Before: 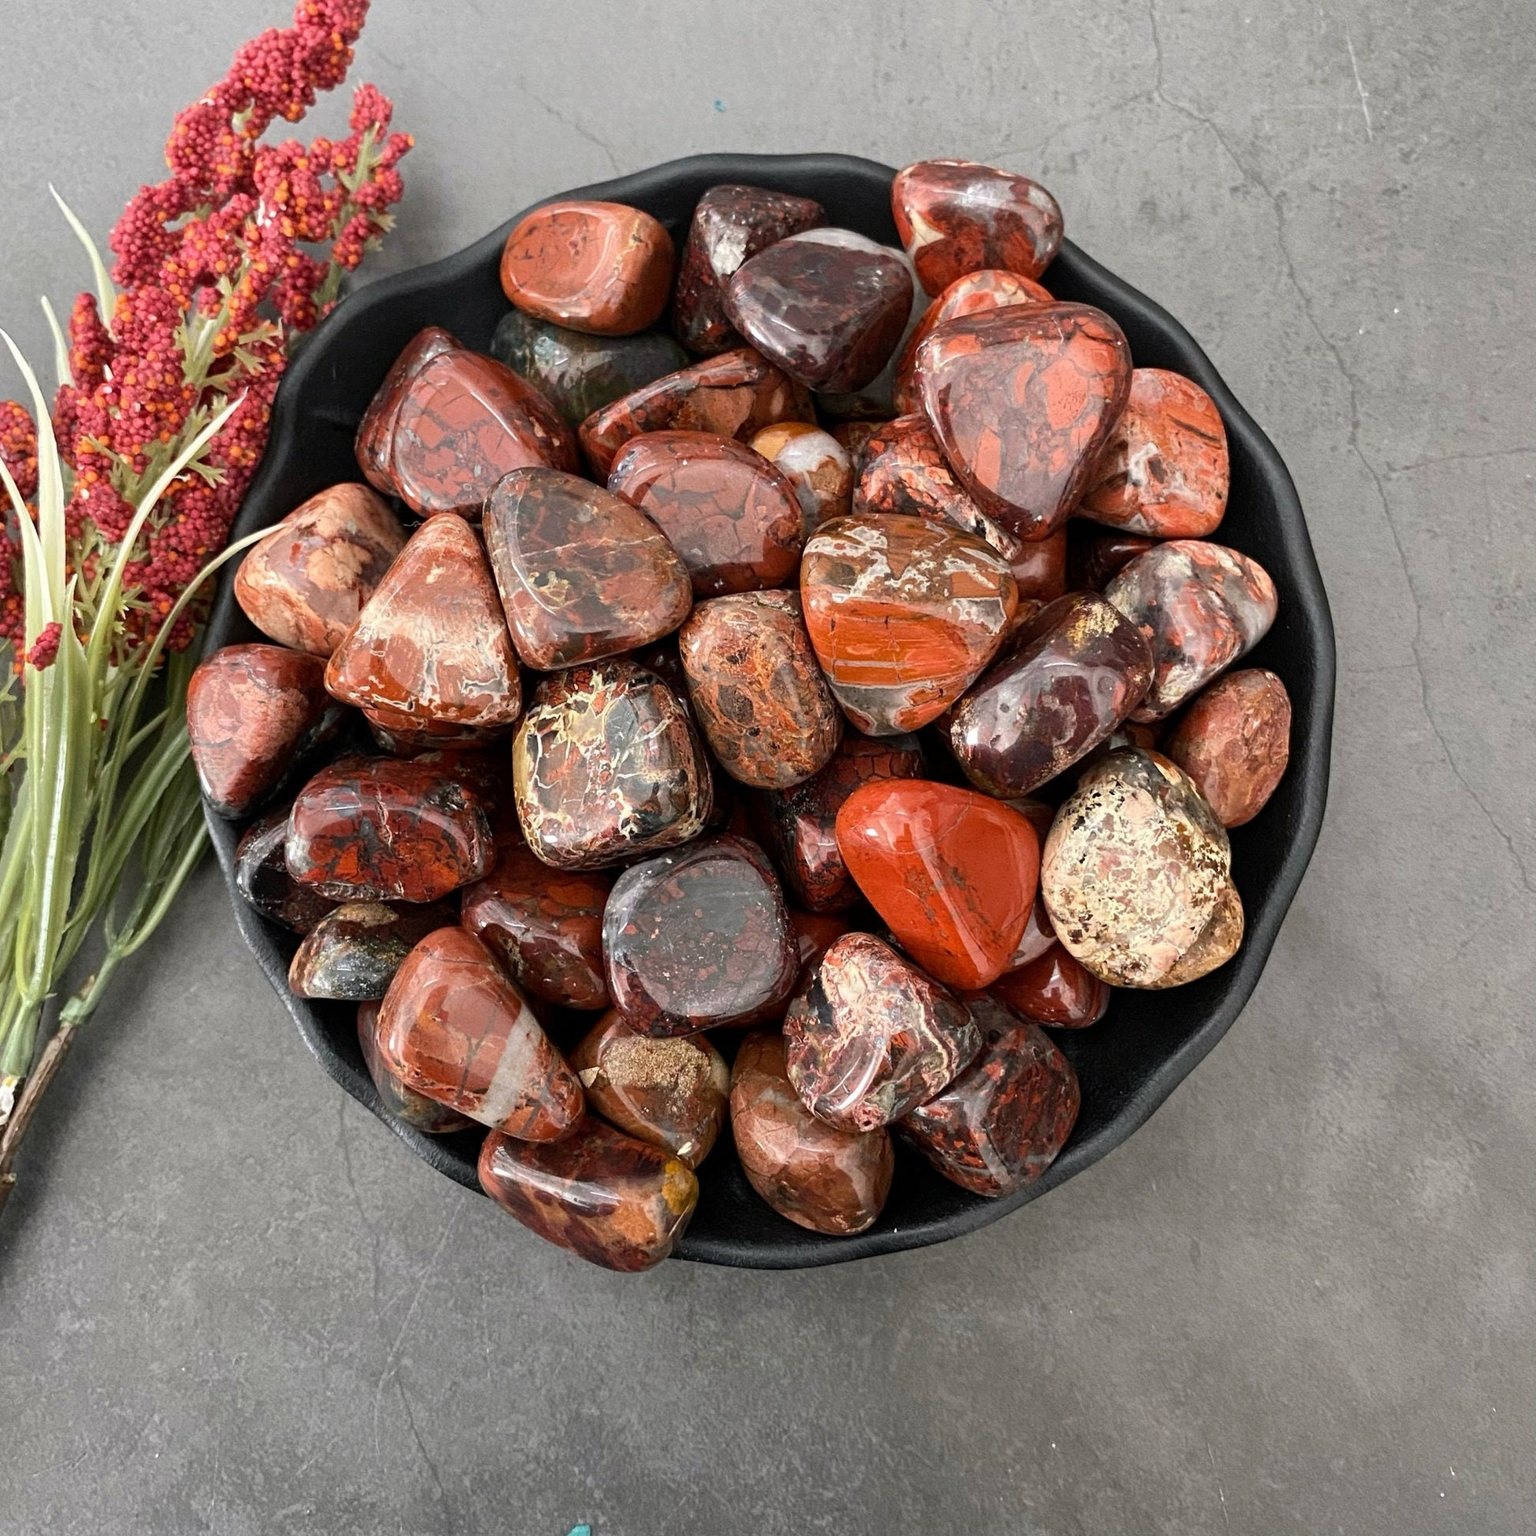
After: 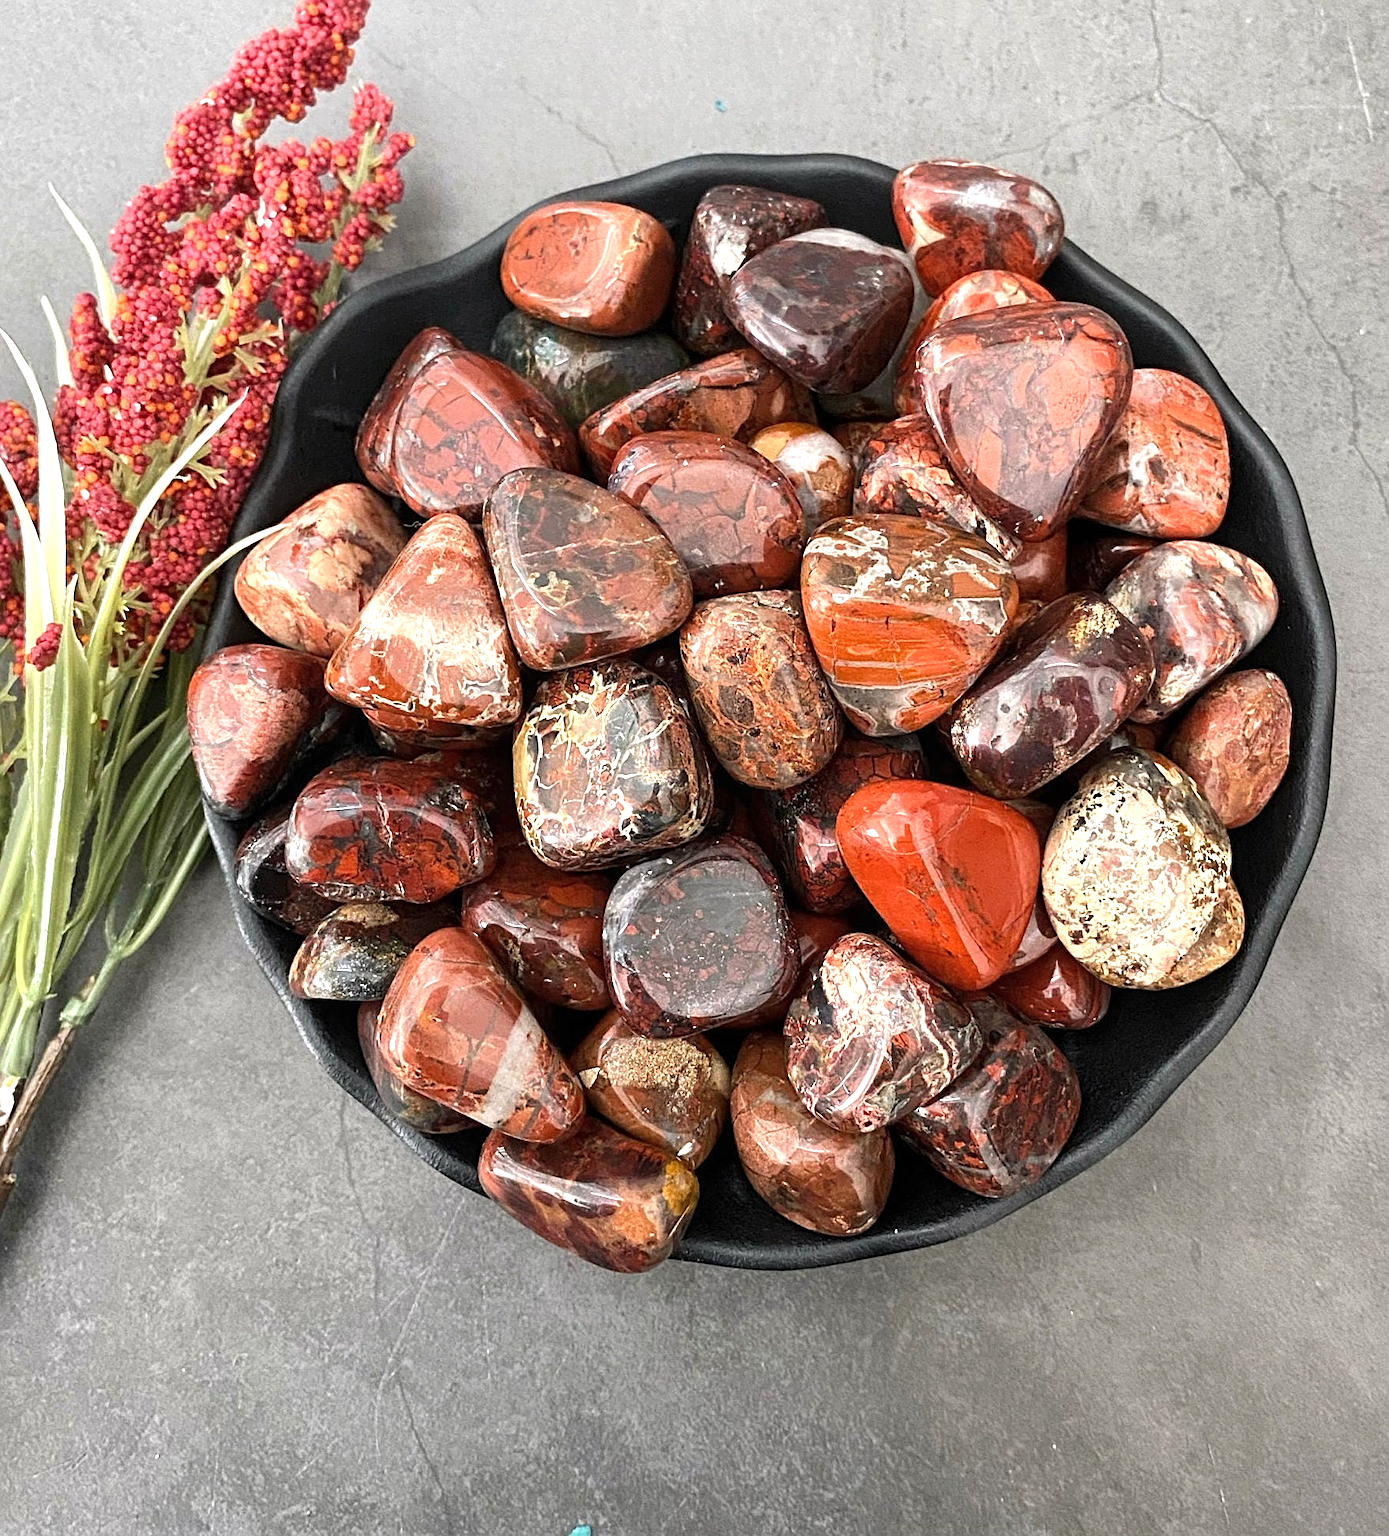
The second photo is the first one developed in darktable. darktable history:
sharpen: on, module defaults
crop: right 9.513%, bottom 0.026%
exposure: black level correction -0.002, exposure 0.534 EV, compensate highlight preservation false
local contrast: highlights 106%, shadows 101%, detail 119%, midtone range 0.2
